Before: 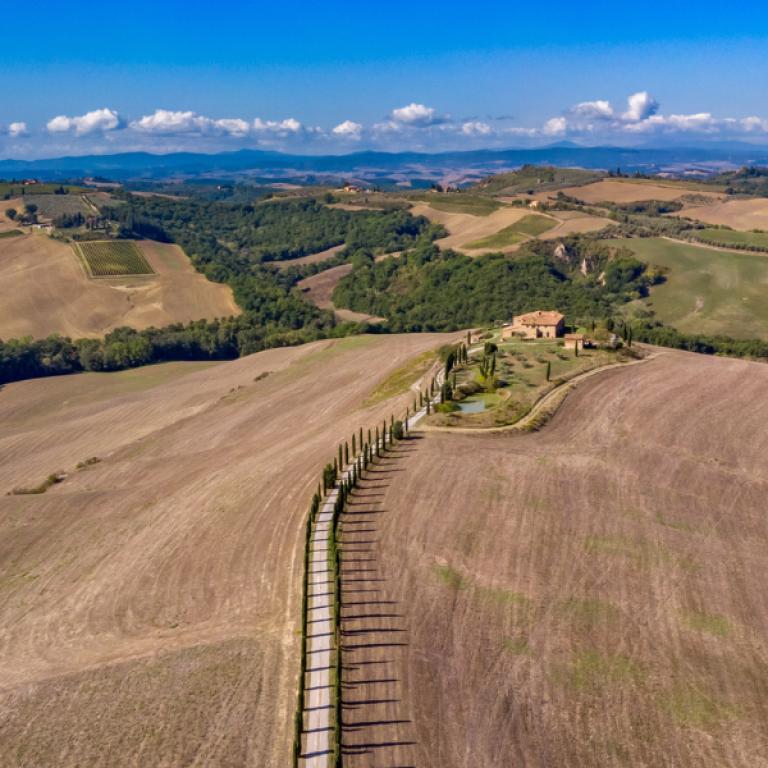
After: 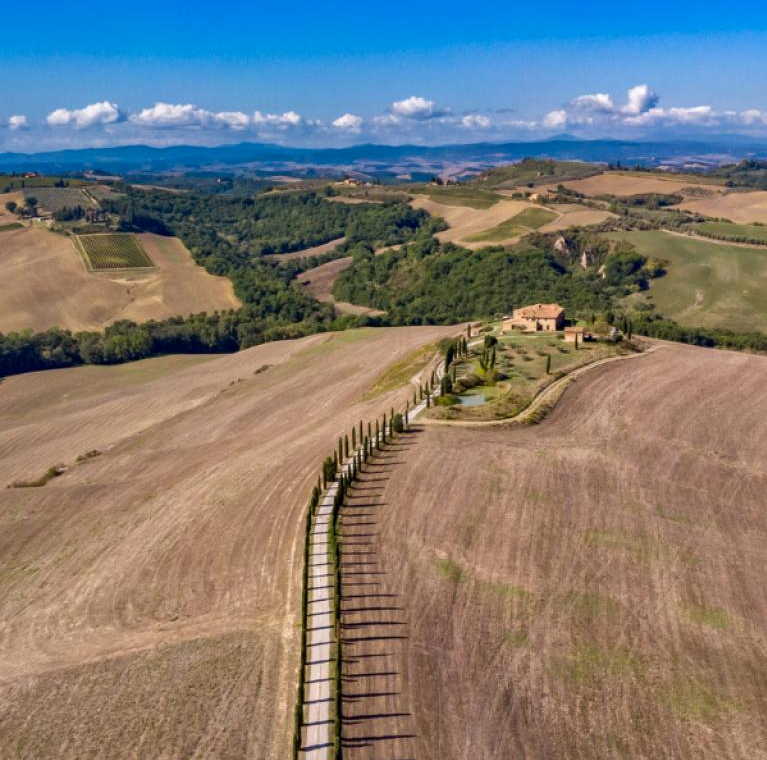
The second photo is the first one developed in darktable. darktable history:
crop: top 1.002%, right 0.061%
shadows and highlights: soften with gaussian
local contrast: mode bilateral grid, contrast 20, coarseness 50, detail 119%, midtone range 0.2
